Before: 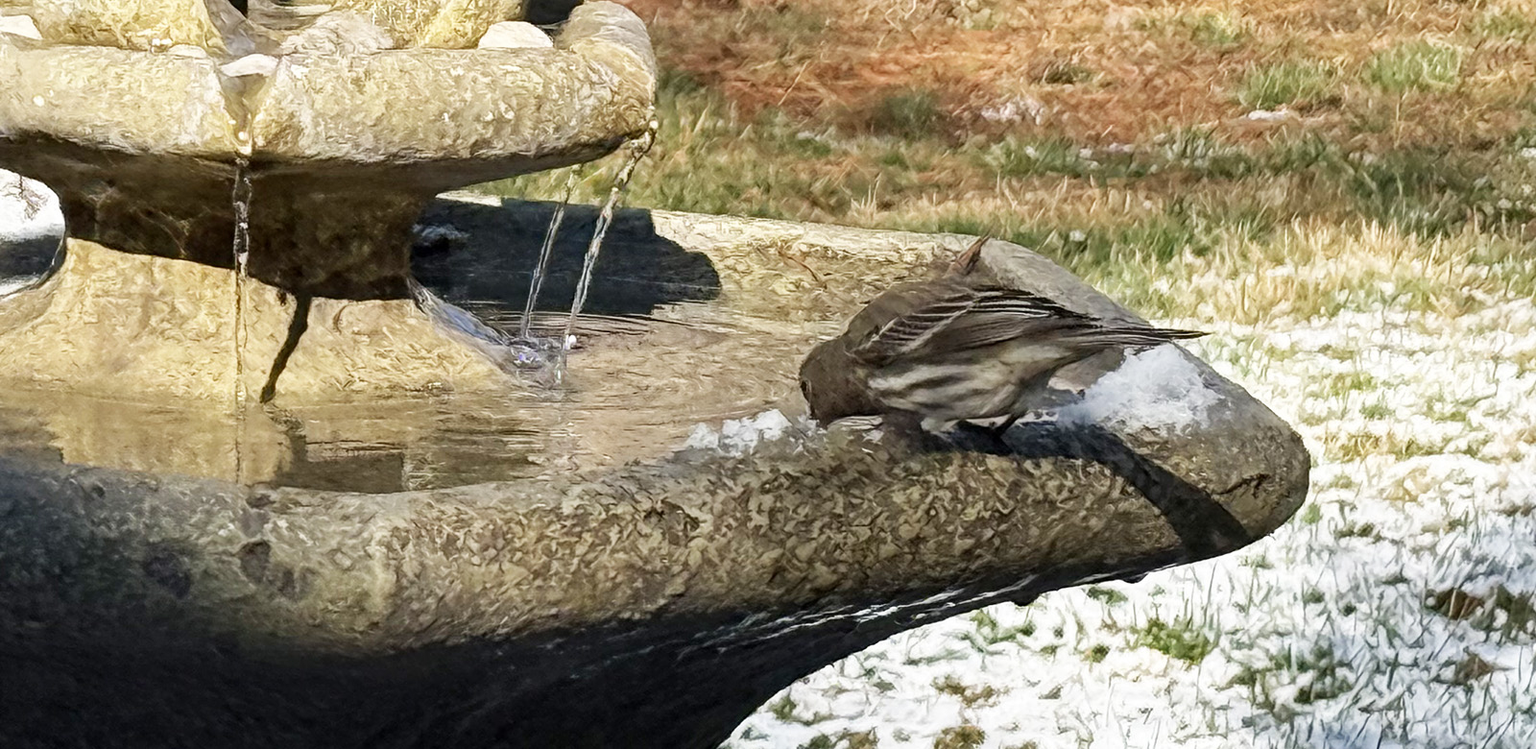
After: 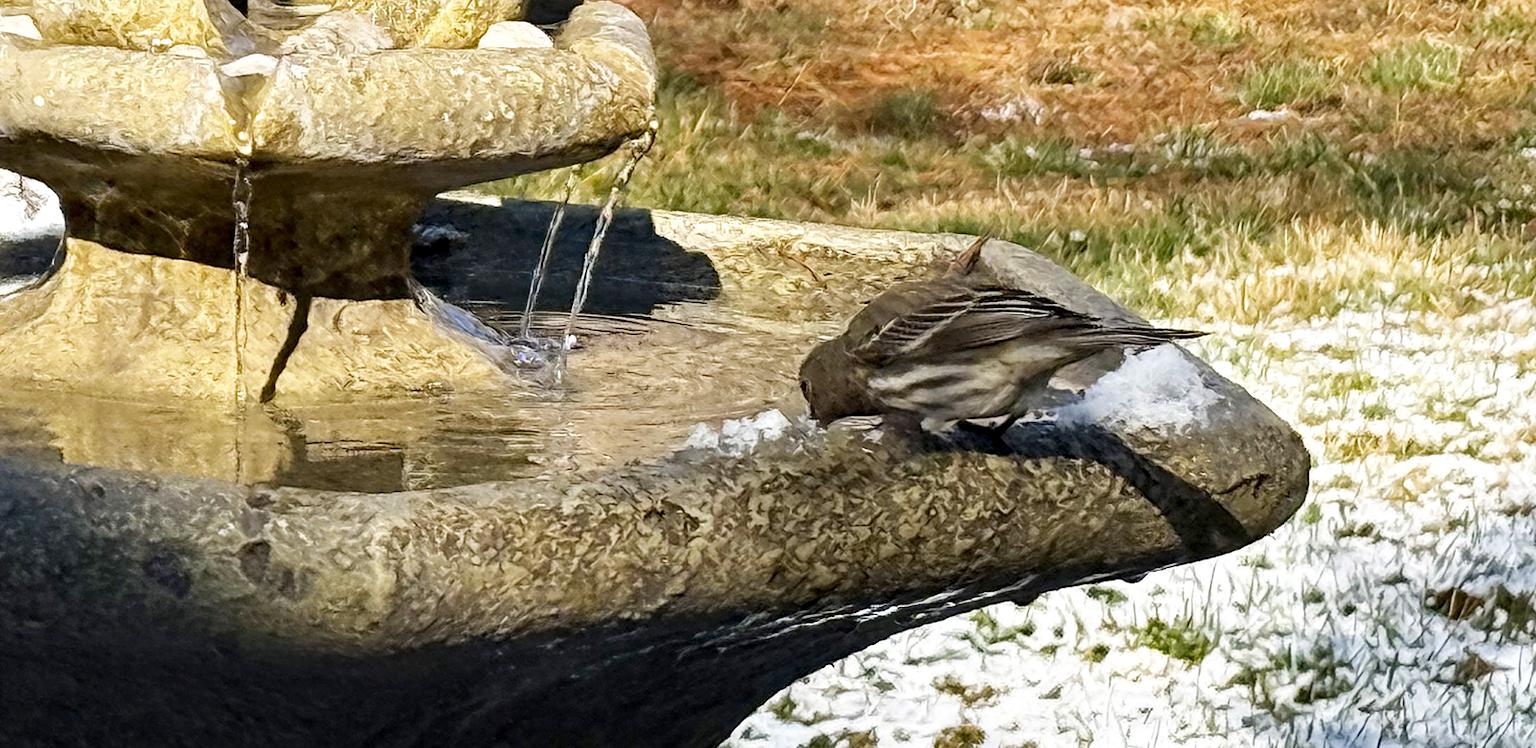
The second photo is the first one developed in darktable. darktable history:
contrast equalizer: octaves 7, y [[0.6 ×6], [0.55 ×6], [0 ×6], [0 ×6], [0 ×6]], mix 0.3
color contrast: green-magenta contrast 0.8, blue-yellow contrast 1.1, unbound 0
